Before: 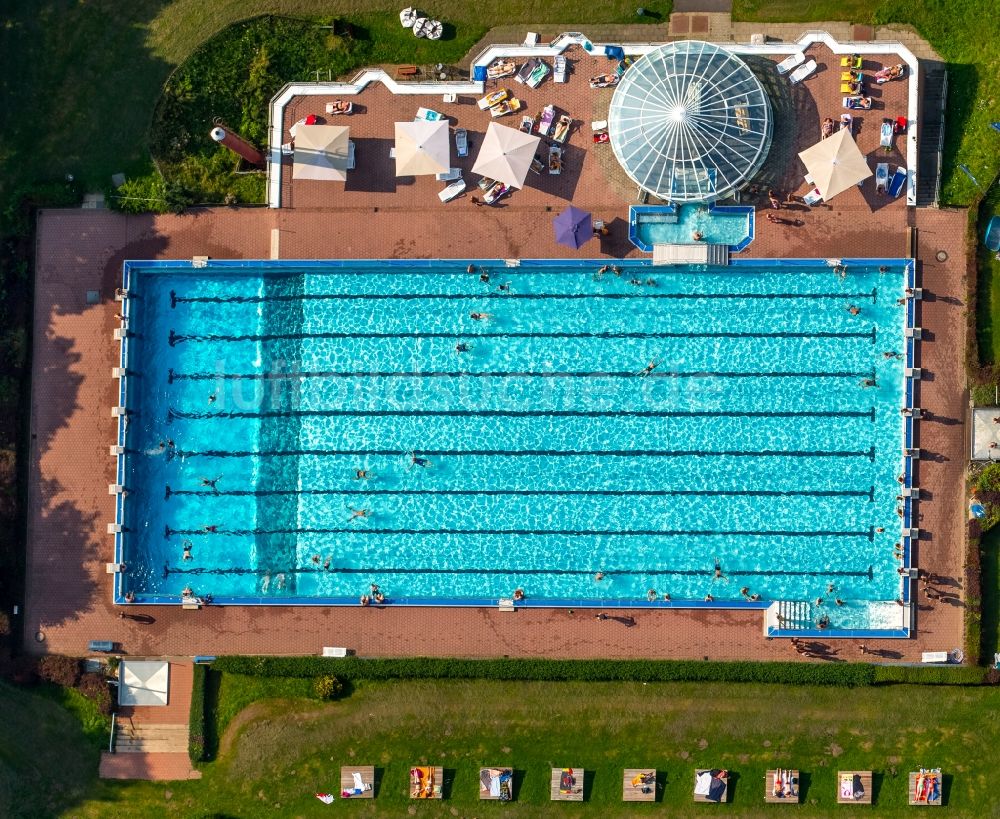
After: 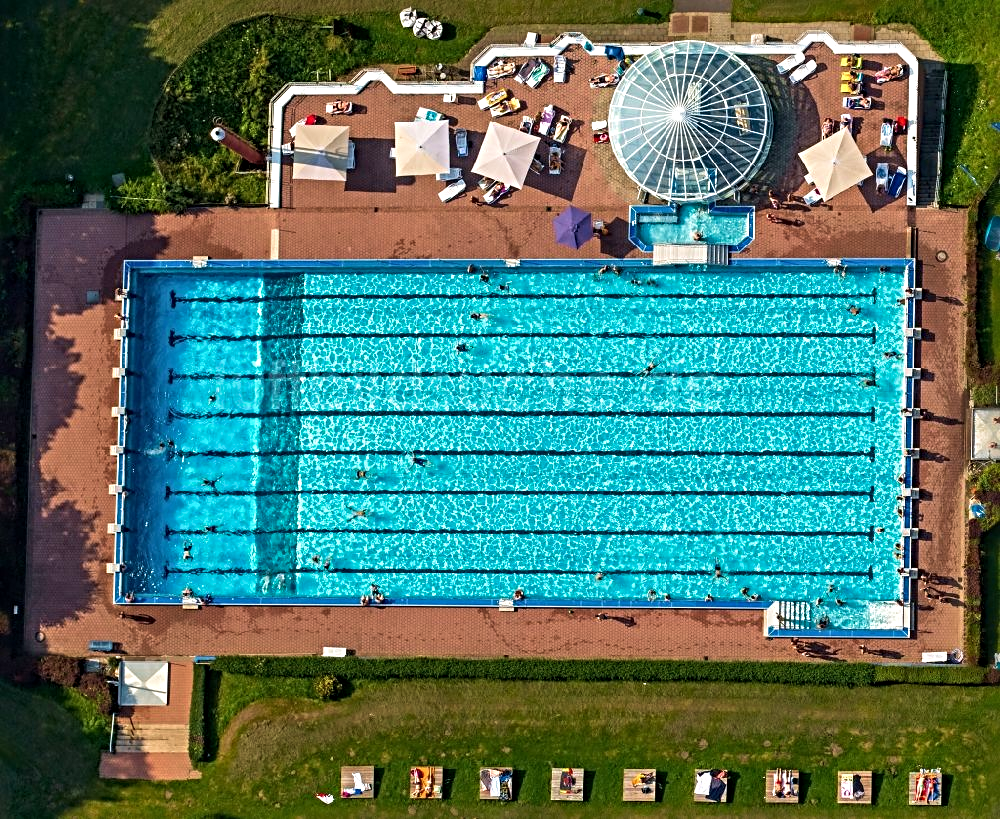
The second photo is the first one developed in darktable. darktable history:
velvia: on, module defaults
sharpen: radius 4.883
